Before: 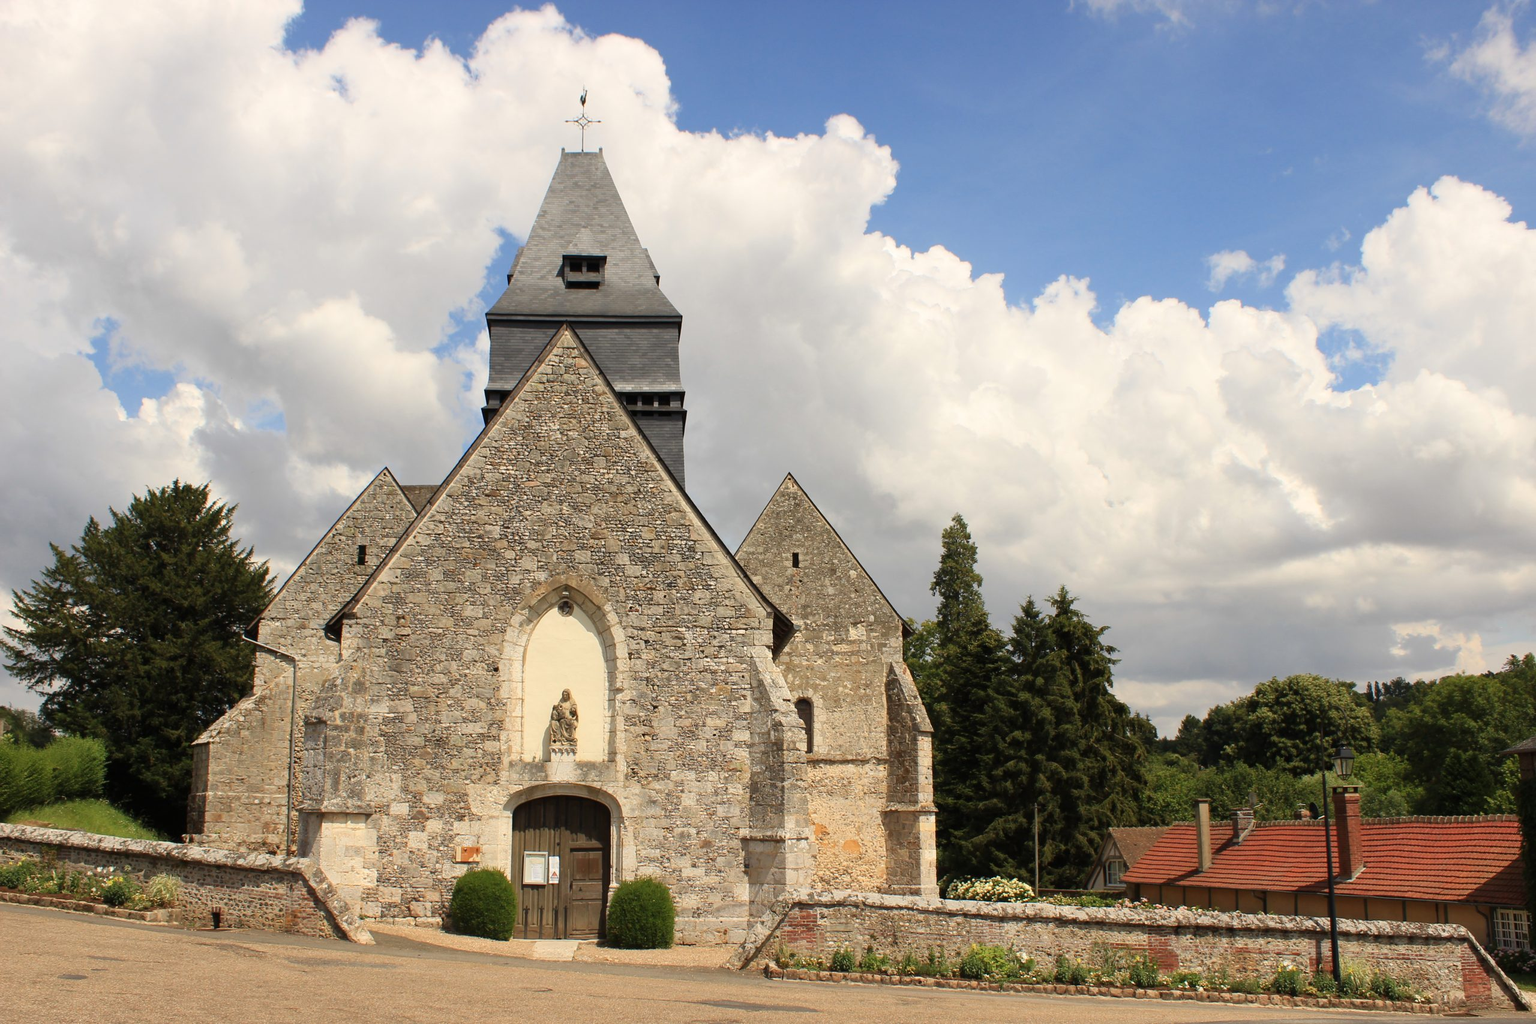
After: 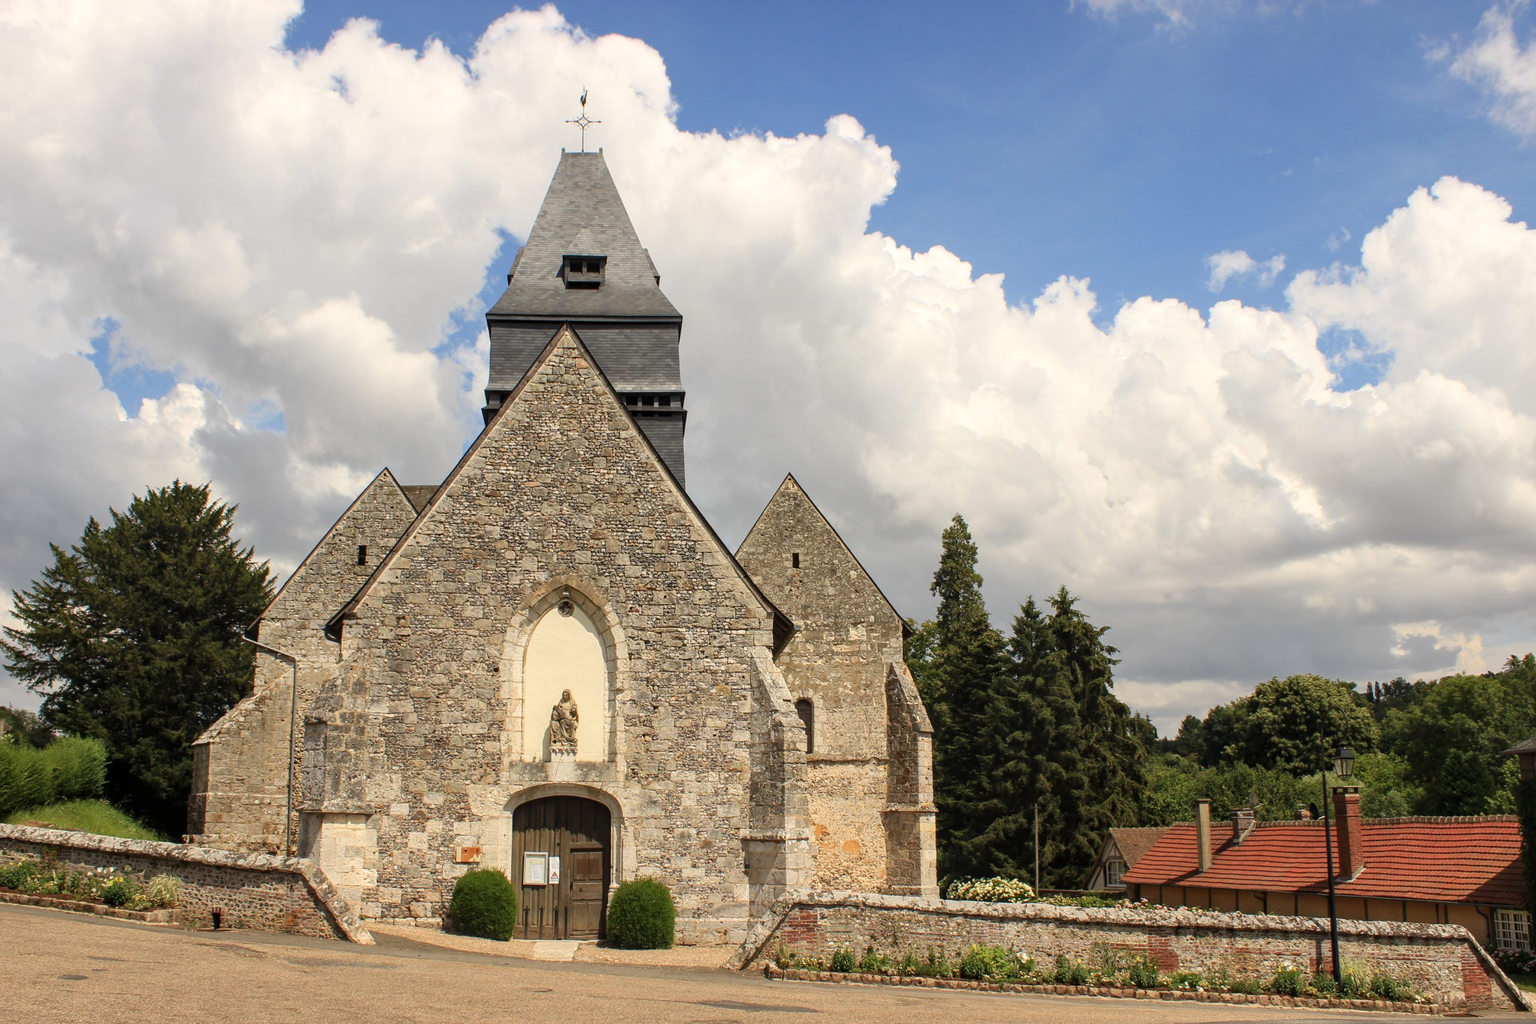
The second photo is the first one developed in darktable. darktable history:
local contrast: detail 120%
